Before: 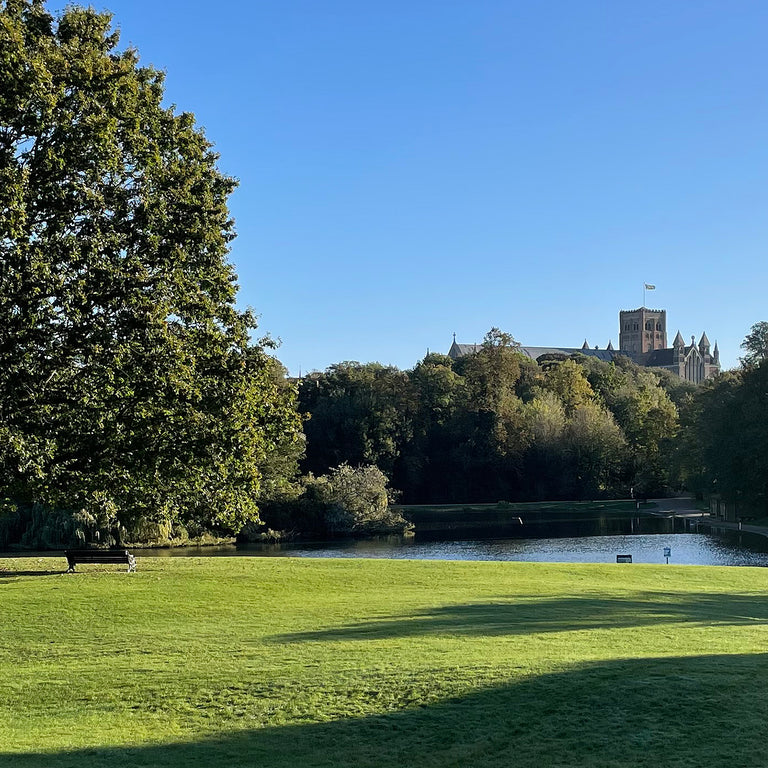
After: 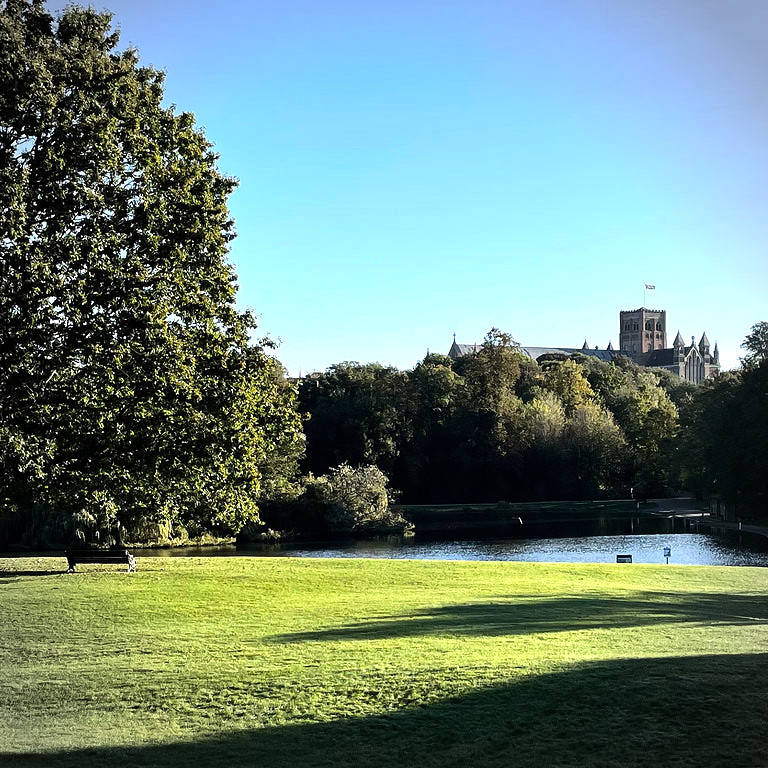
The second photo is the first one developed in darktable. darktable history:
vignetting: on, module defaults
tone equalizer: -8 EV -1.08 EV, -7 EV -1.01 EV, -6 EV -0.867 EV, -5 EV -0.578 EV, -3 EV 0.578 EV, -2 EV 0.867 EV, -1 EV 1.01 EV, +0 EV 1.08 EV, edges refinement/feathering 500, mask exposure compensation -1.57 EV, preserve details no
